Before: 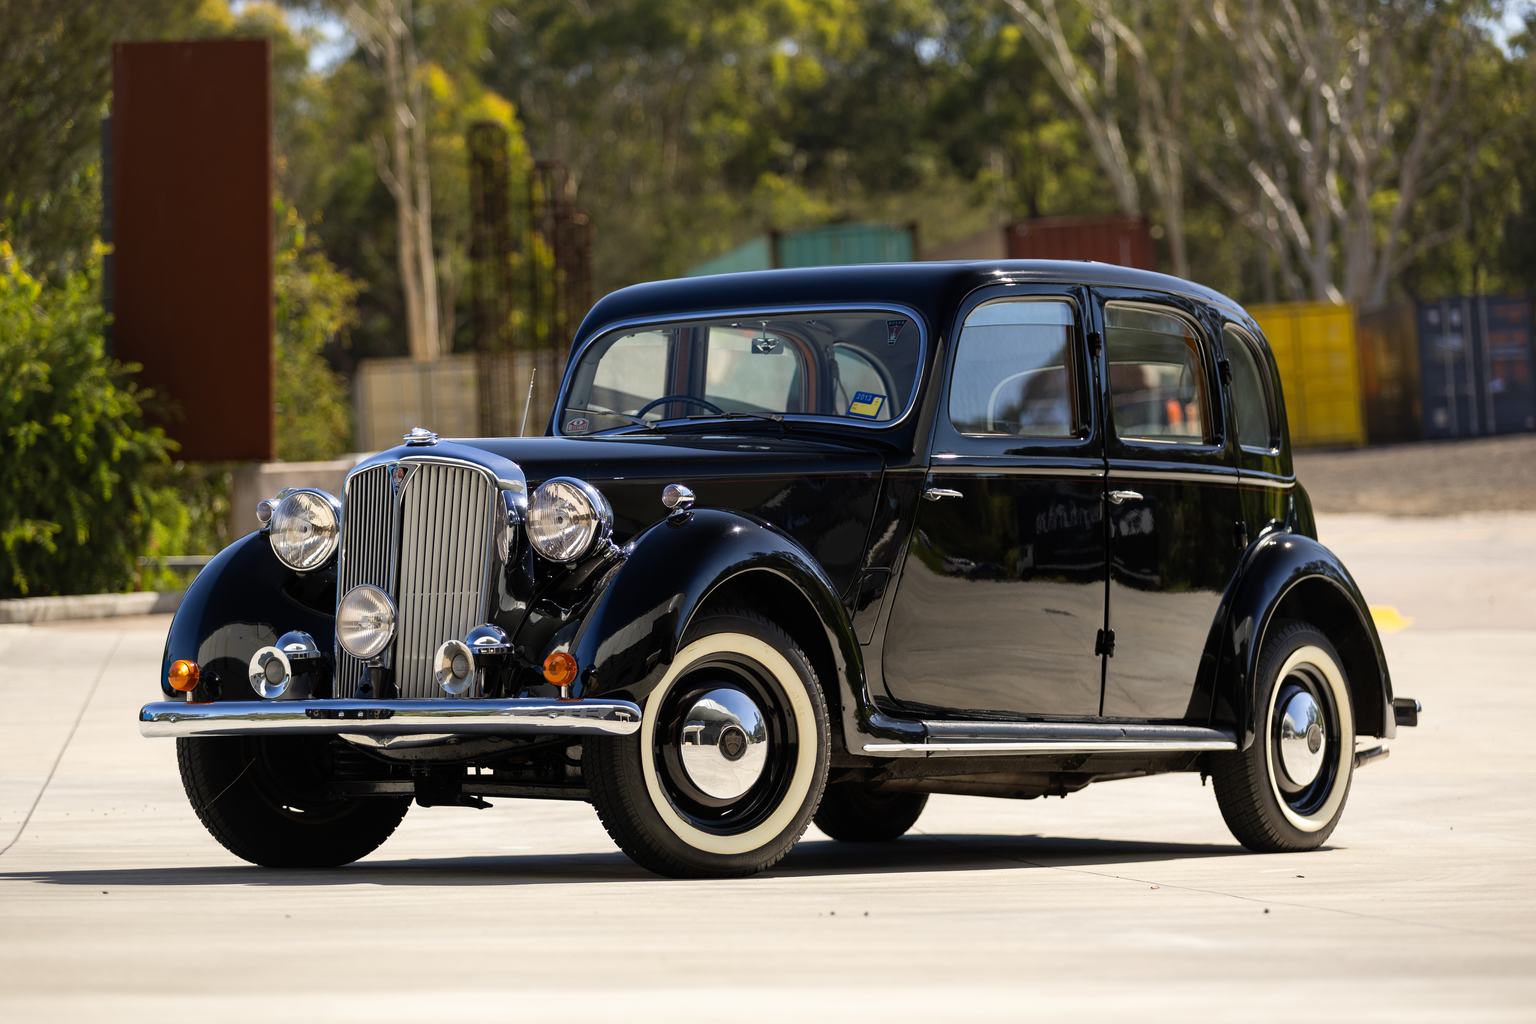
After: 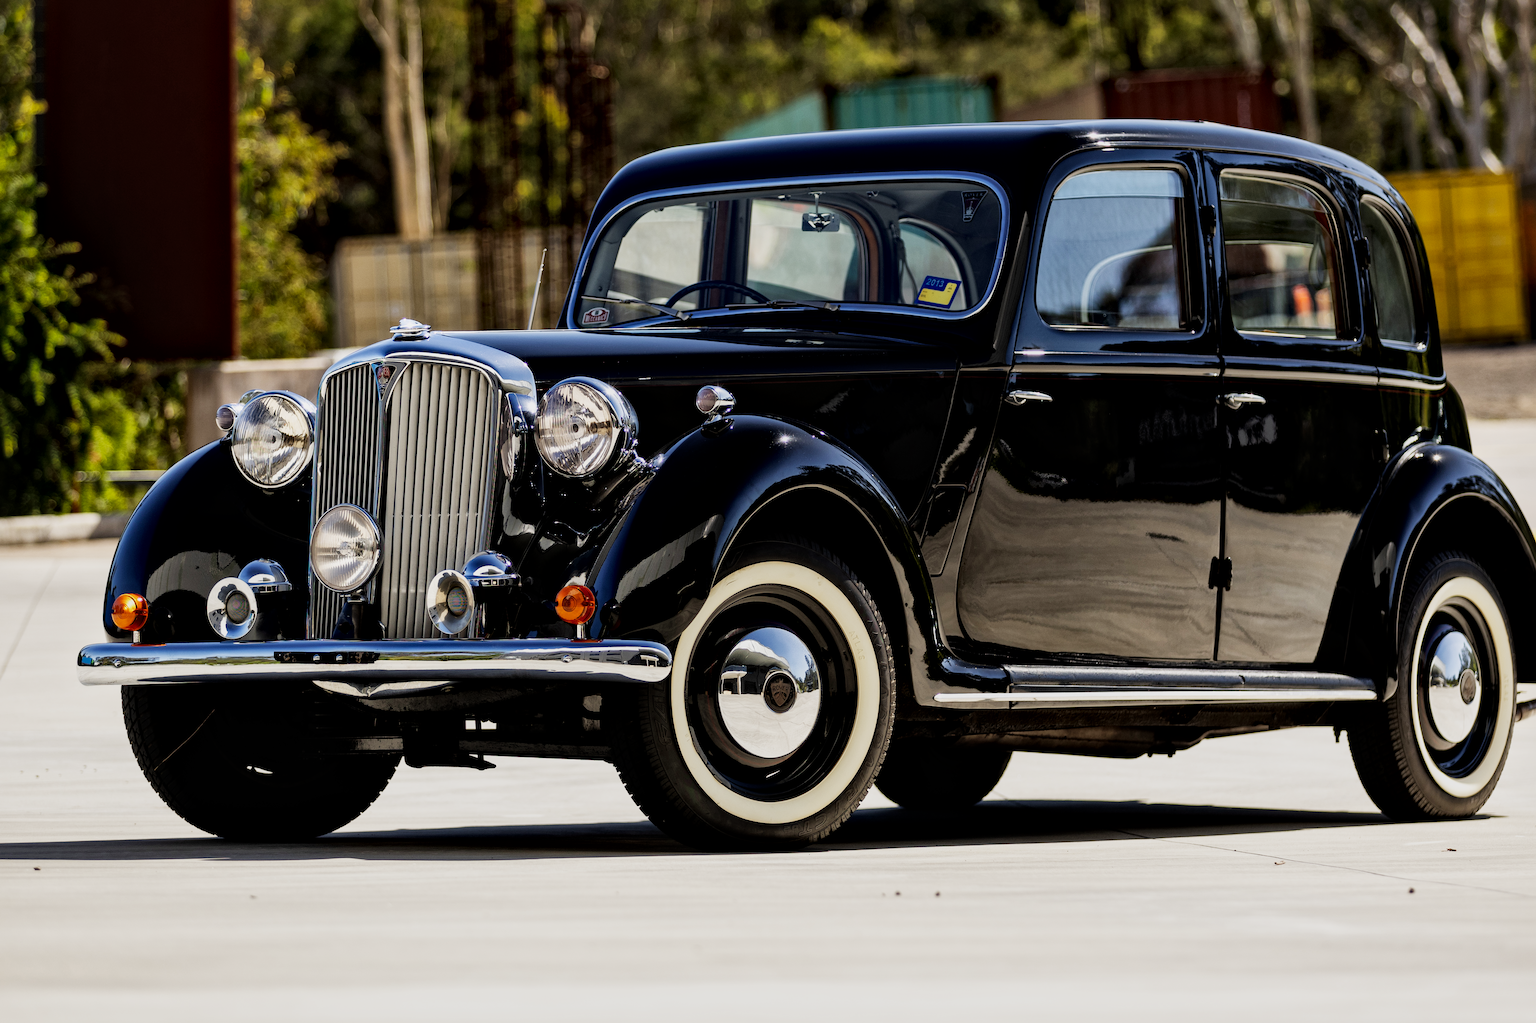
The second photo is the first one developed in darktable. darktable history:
crop and rotate: left 4.842%, top 15.51%, right 10.668%
local contrast: mode bilateral grid, contrast 20, coarseness 50, detail 161%, midtone range 0.2
tone equalizer: on, module defaults
sigmoid: contrast 1.7, skew -0.2, preserve hue 0%, red attenuation 0.1, red rotation 0.035, green attenuation 0.1, green rotation -0.017, blue attenuation 0.15, blue rotation -0.052, base primaries Rec2020
